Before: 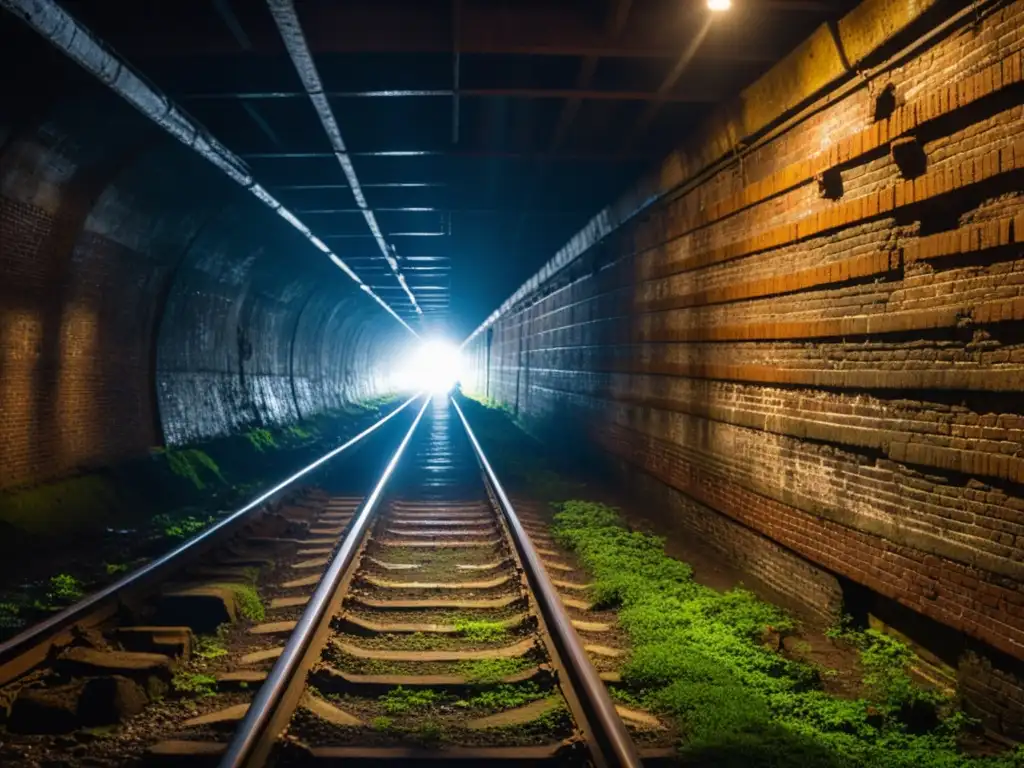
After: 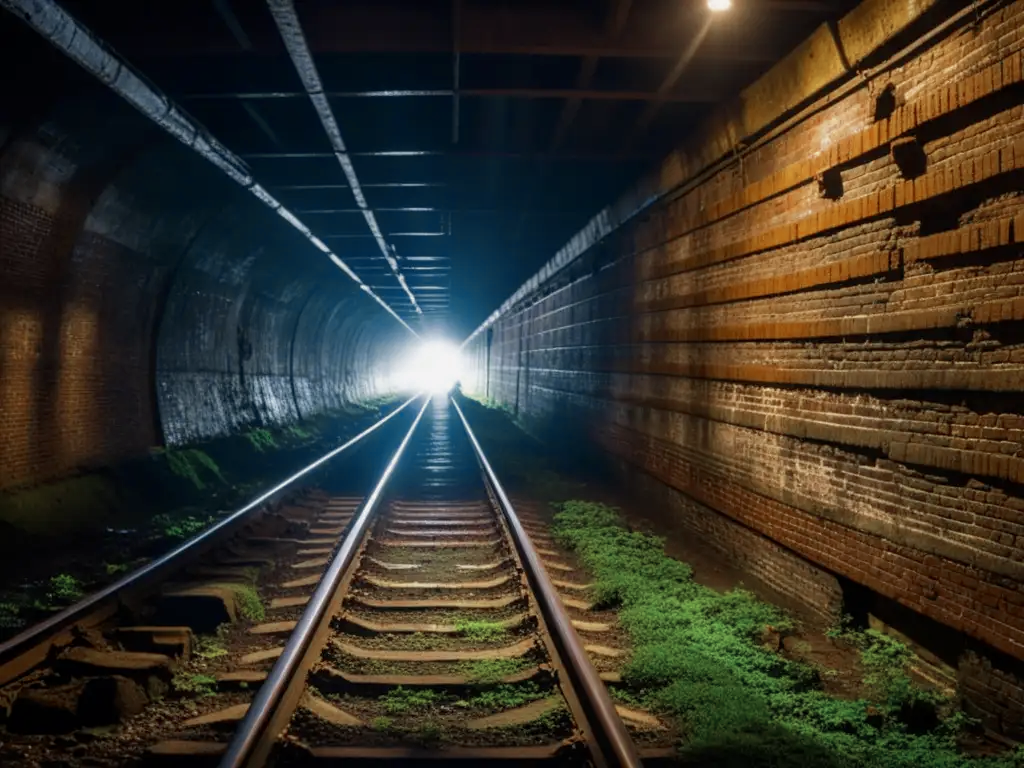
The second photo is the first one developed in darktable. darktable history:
exposure: black level correction 0.002, exposure -0.106 EV, compensate highlight preservation false
color zones: curves: ch0 [(0, 0.5) (0.125, 0.4) (0.25, 0.5) (0.375, 0.4) (0.5, 0.4) (0.625, 0.35) (0.75, 0.35) (0.875, 0.5)]; ch1 [(0, 0.35) (0.125, 0.45) (0.25, 0.35) (0.375, 0.35) (0.5, 0.35) (0.625, 0.35) (0.75, 0.45) (0.875, 0.35)]; ch2 [(0, 0.6) (0.125, 0.5) (0.25, 0.5) (0.375, 0.6) (0.5, 0.6) (0.625, 0.5) (0.75, 0.5) (0.875, 0.5)]
